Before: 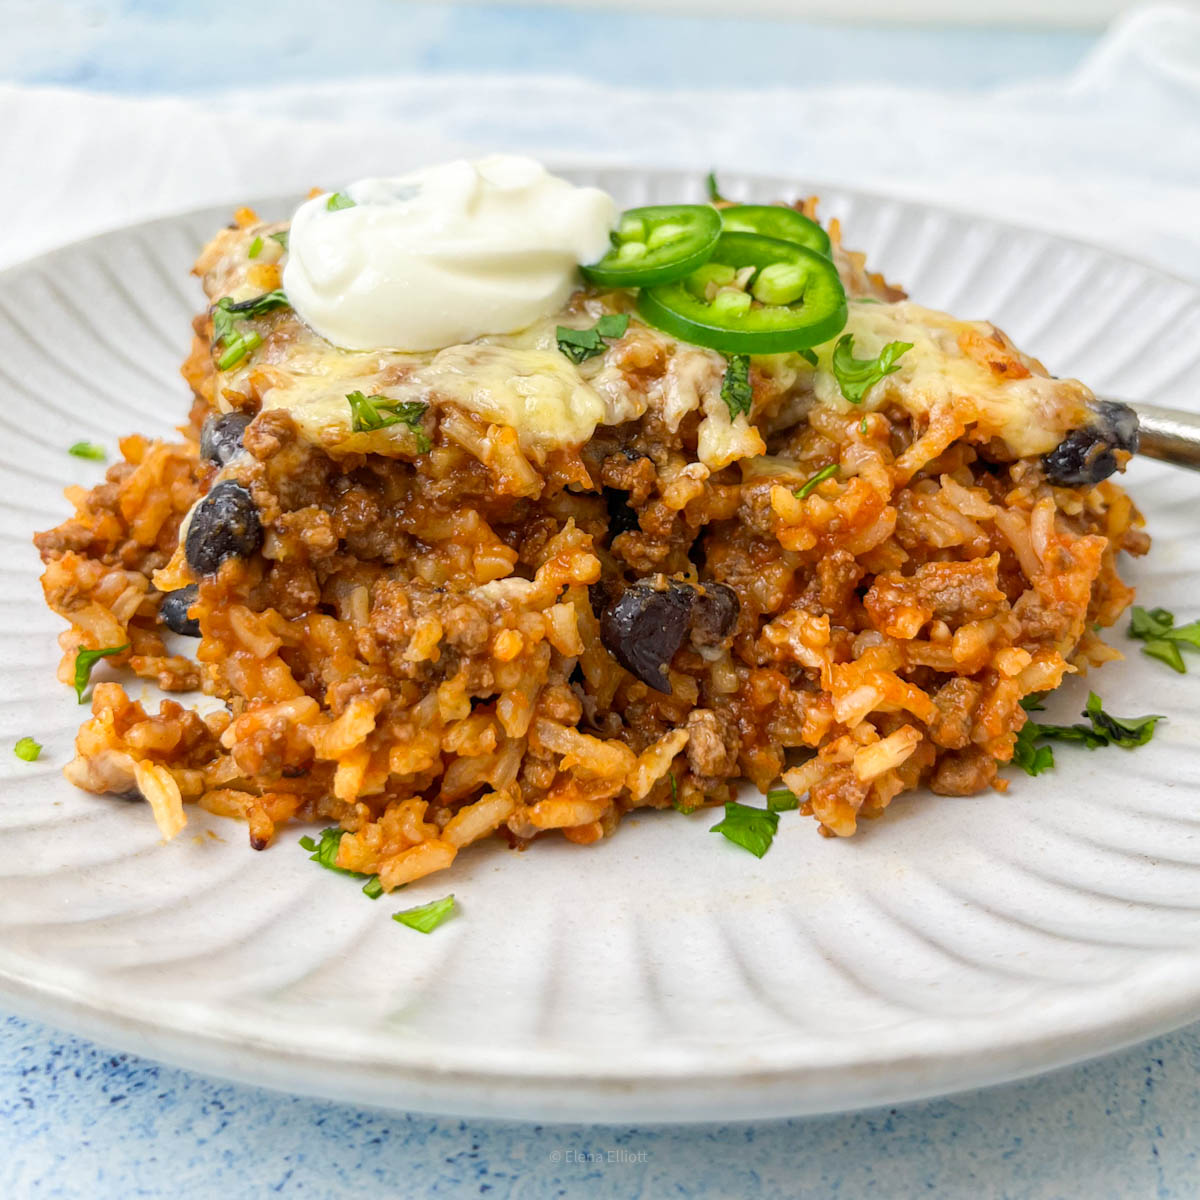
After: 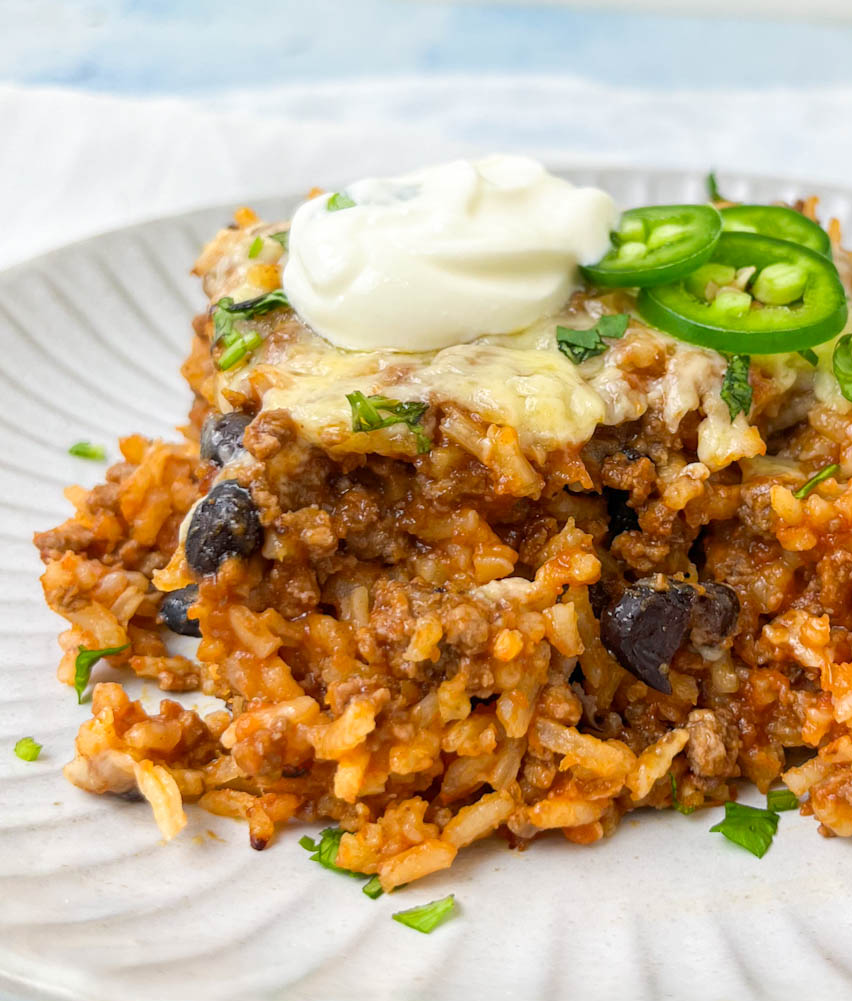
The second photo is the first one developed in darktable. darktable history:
crop: right 28.977%, bottom 16.575%
